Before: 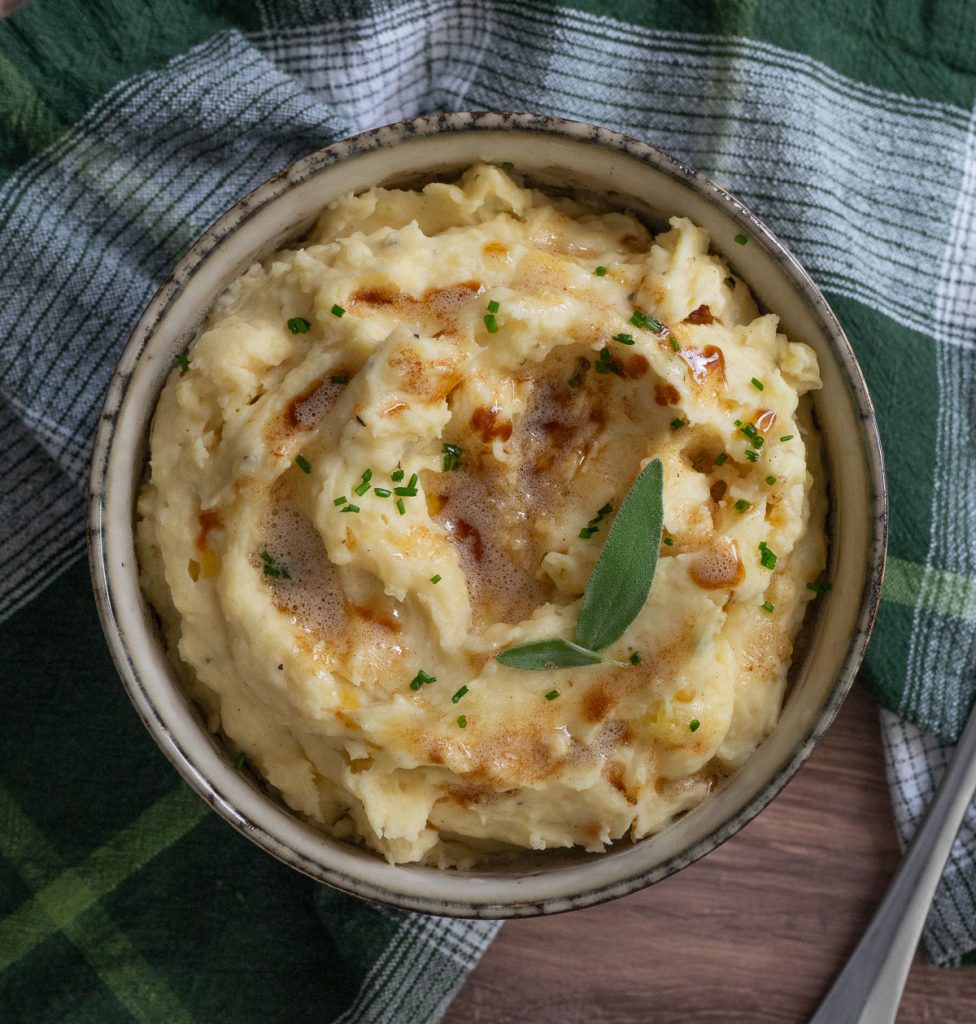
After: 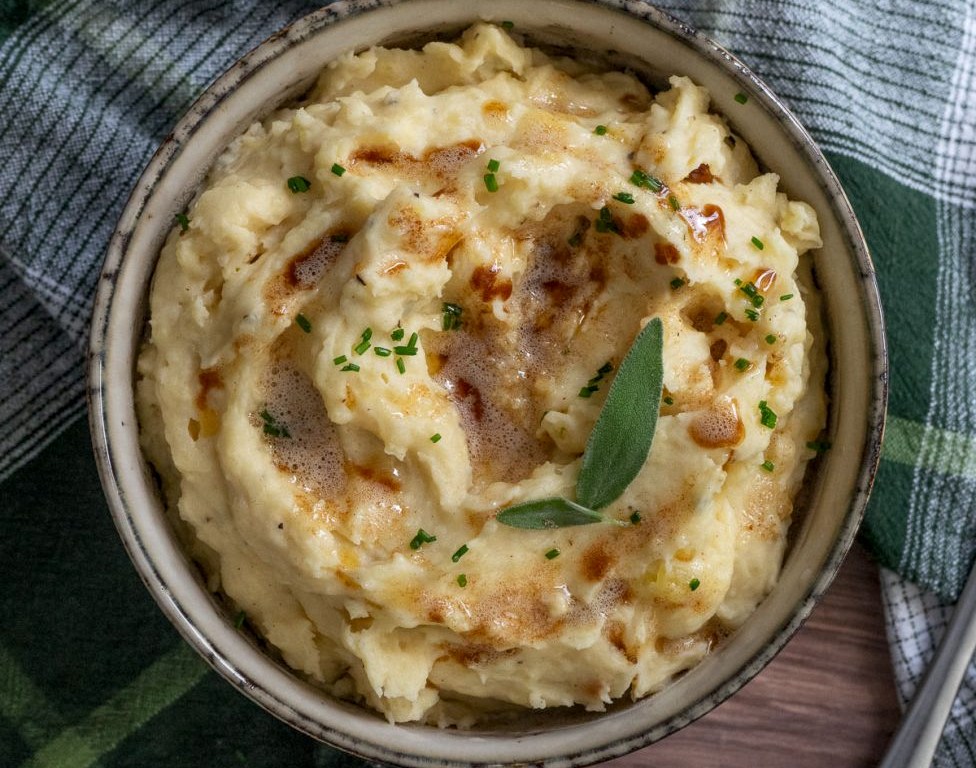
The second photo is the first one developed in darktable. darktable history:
crop: top 13.819%, bottom 11.169%
local contrast: on, module defaults
